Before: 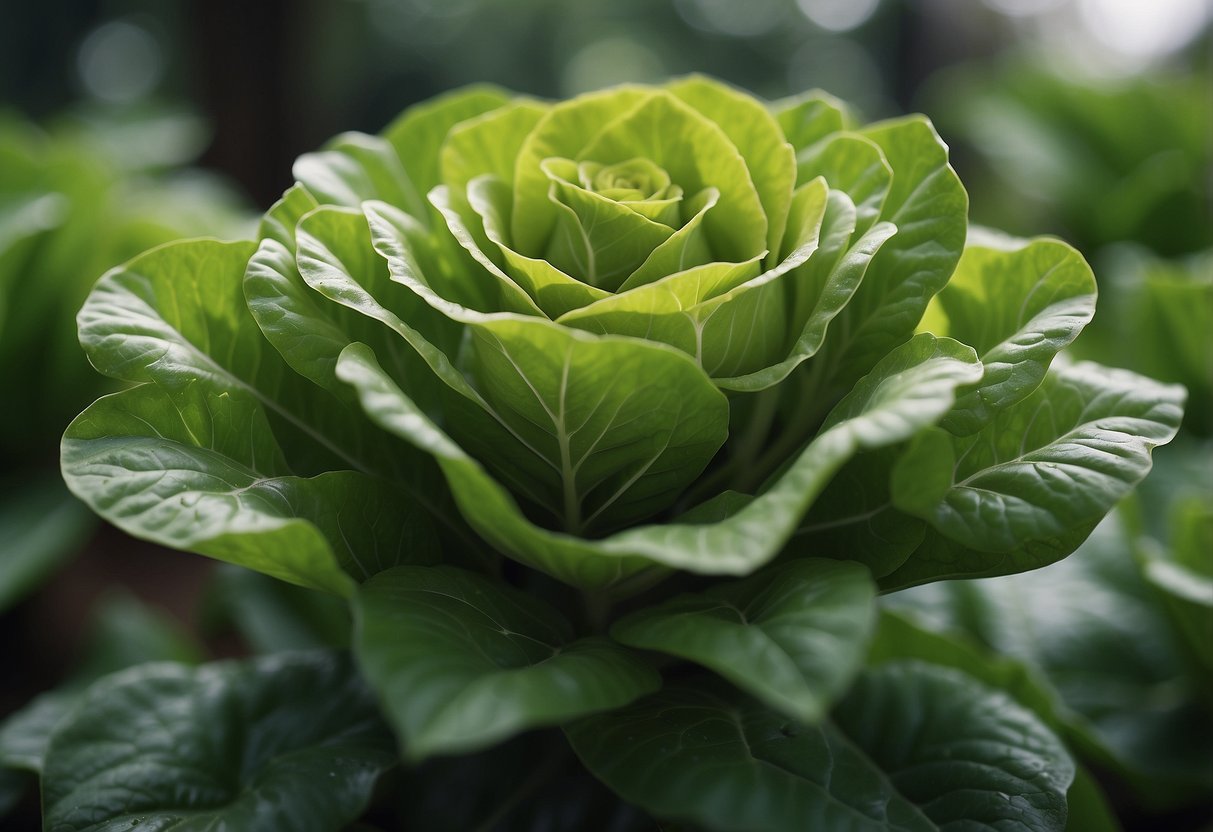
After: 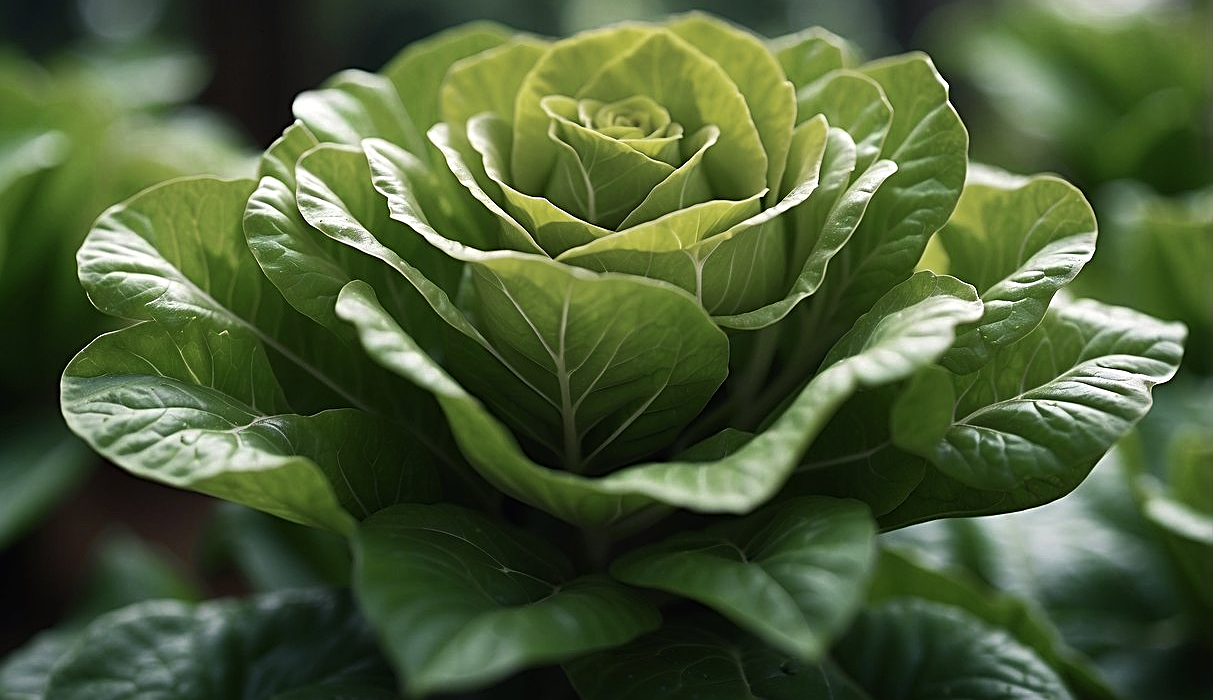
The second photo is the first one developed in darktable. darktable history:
tone equalizer: -8 EV -0.438 EV, -7 EV -0.422 EV, -6 EV -0.312 EV, -5 EV -0.227 EV, -3 EV 0.189 EV, -2 EV 0.352 EV, -1 EV 0.368 EV, +0 EV 0.442 EV, edges refinement/feathering 500, mask exposure compensation -1.57 EV, preserve details no
crop: top 7.567%, bottom 8.207%
color zones: curves: ch0 [(0.11, 0.396) (0.195, 0.36) (0.25, 0.5) (0.303, 0.412) (0.357, 0.544) (0.75, 0.5) (0.967, 0.328)]; ch1 [(0, 0.468) (0.112, 0.512) (0.202, 0.6) (0.25, 0.5) (0.307, 0.352) (0.357, 0.544) (0.75, 0.5) (0.963, 0.524)]
sharpen: radius 2.599, amount 0.688
